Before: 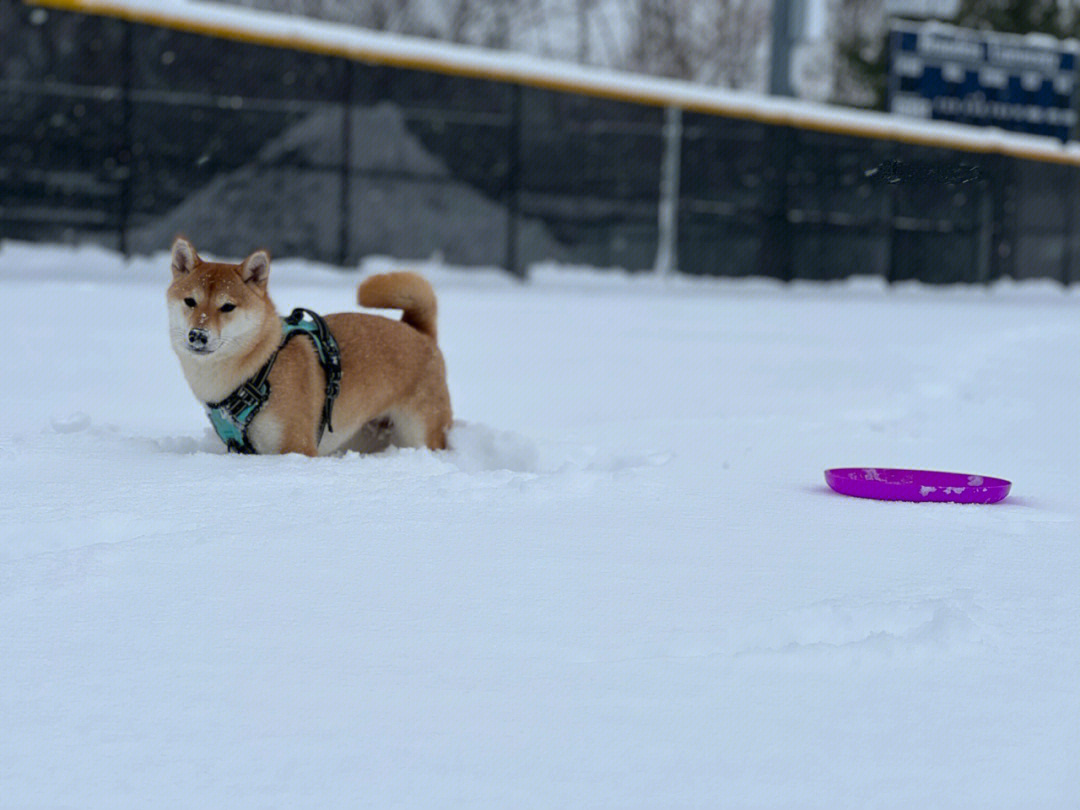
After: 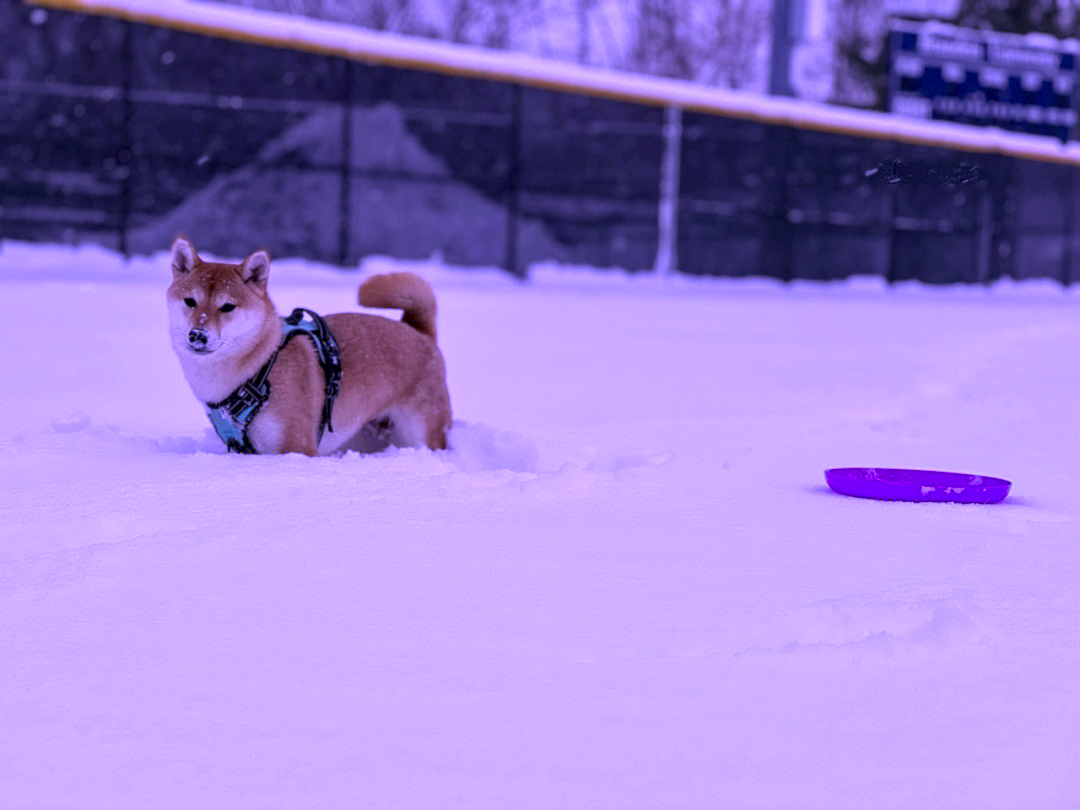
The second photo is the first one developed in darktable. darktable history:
contrast brightness saturation: contrast -0.016, brightness -0.014, saturation 0.03
color calibration: illuminant custom, x 0.379, y 0.481, temperature 4457.66 K
local contrast: on, module defaults
